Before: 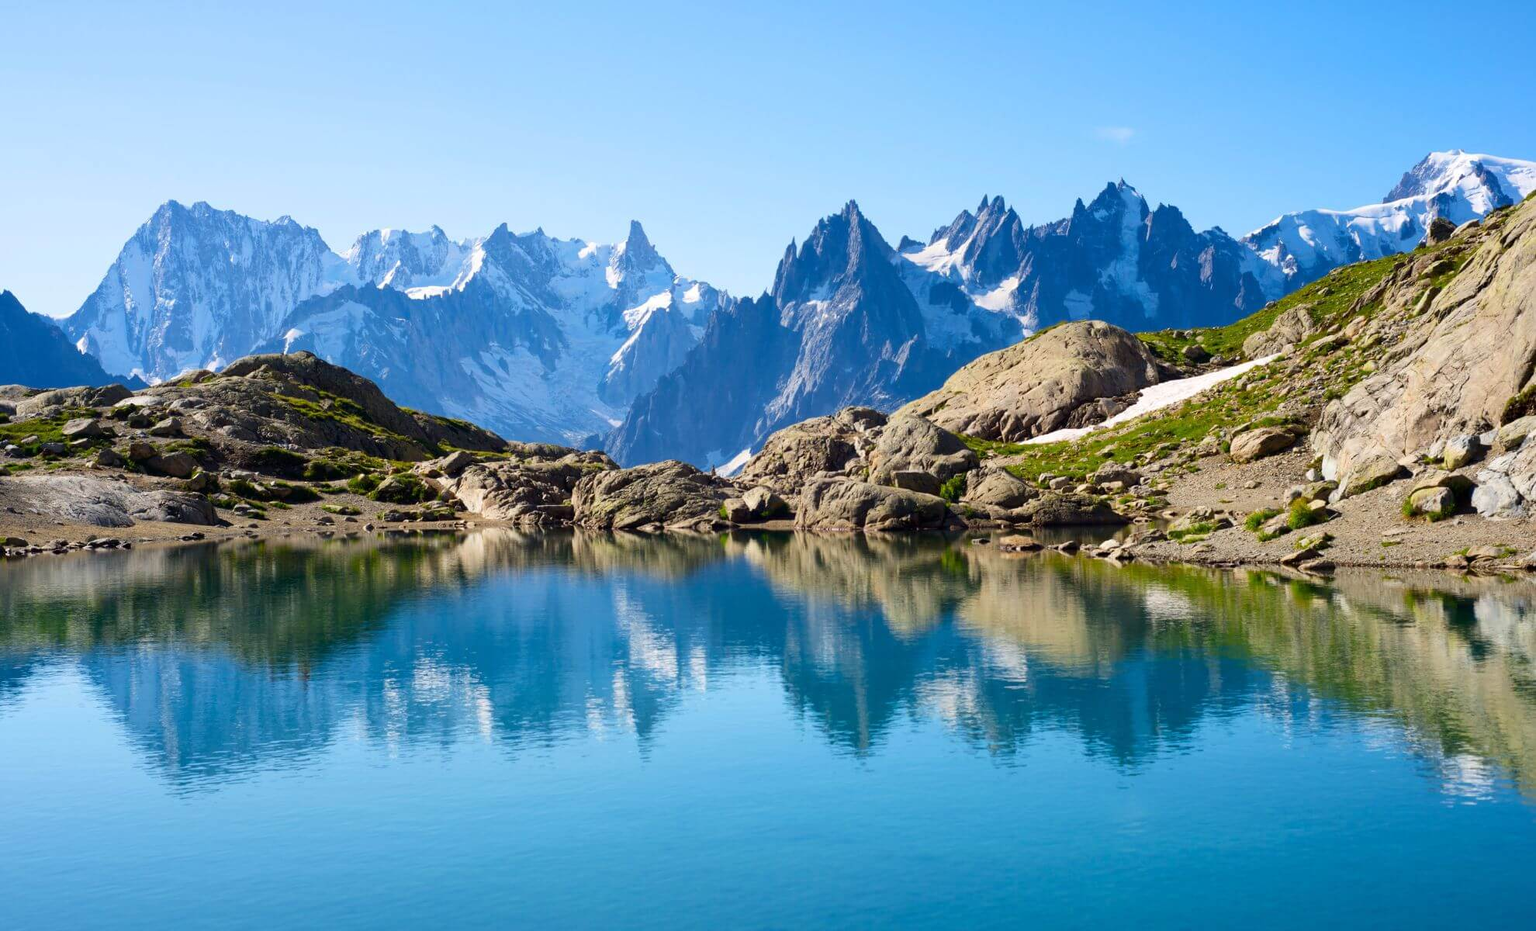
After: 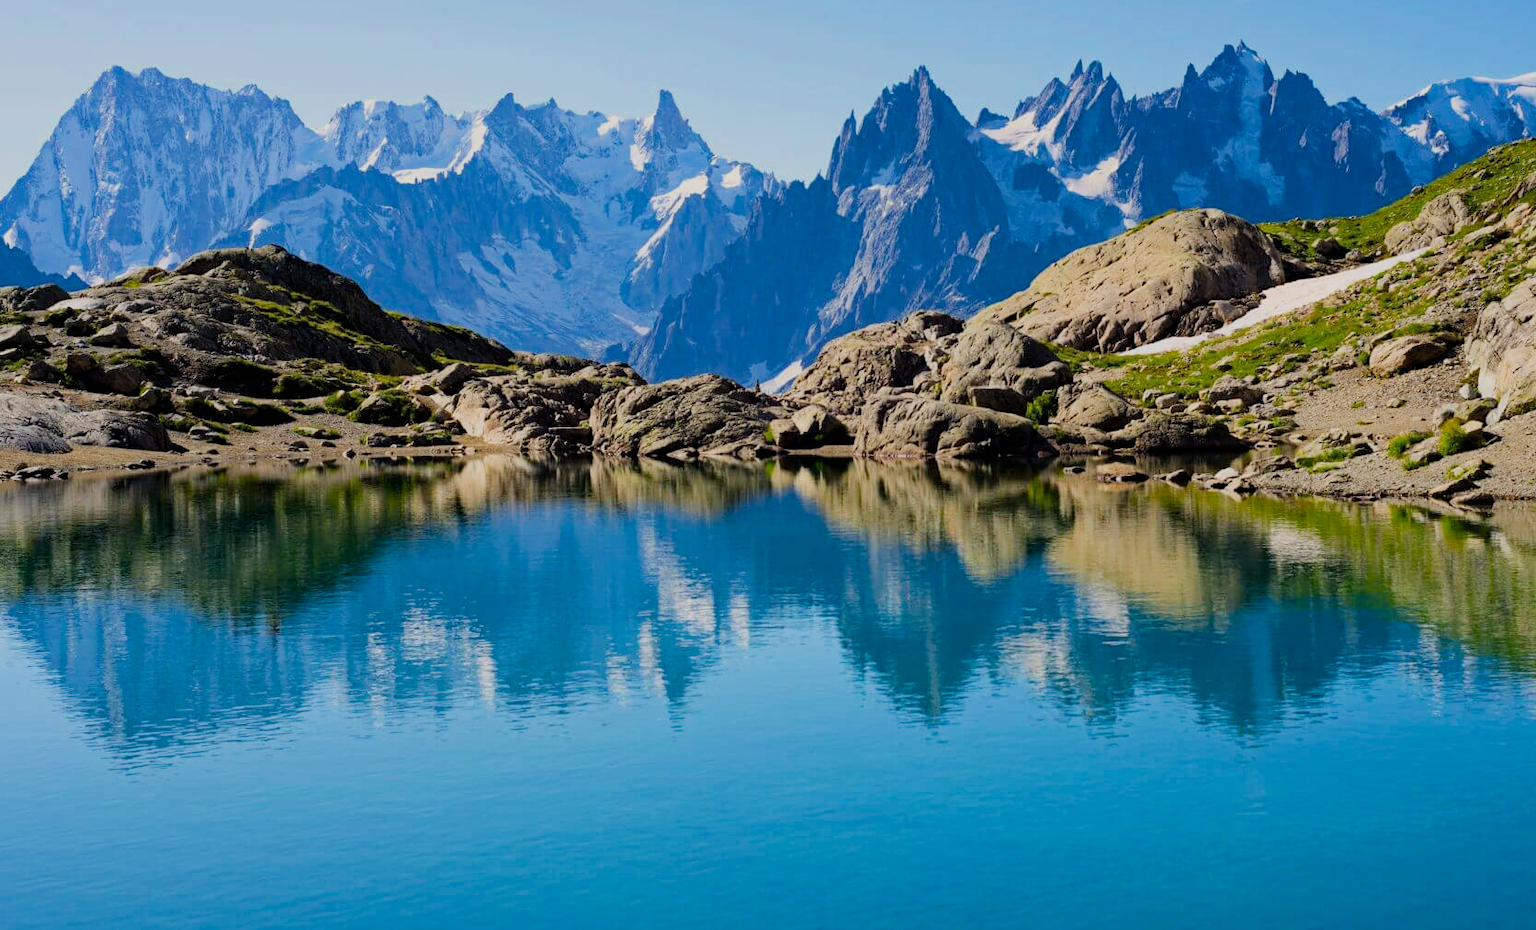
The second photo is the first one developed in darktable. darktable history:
filmic rgb: black relative exposure -7.65 EV, white relative exposure 4.56 EV, hardness 3.61
haze removal: strength 0.42, compatibility mode true, adaptive false
crop and rotate: left 4.842%, top 15.51%, right 10.668%
